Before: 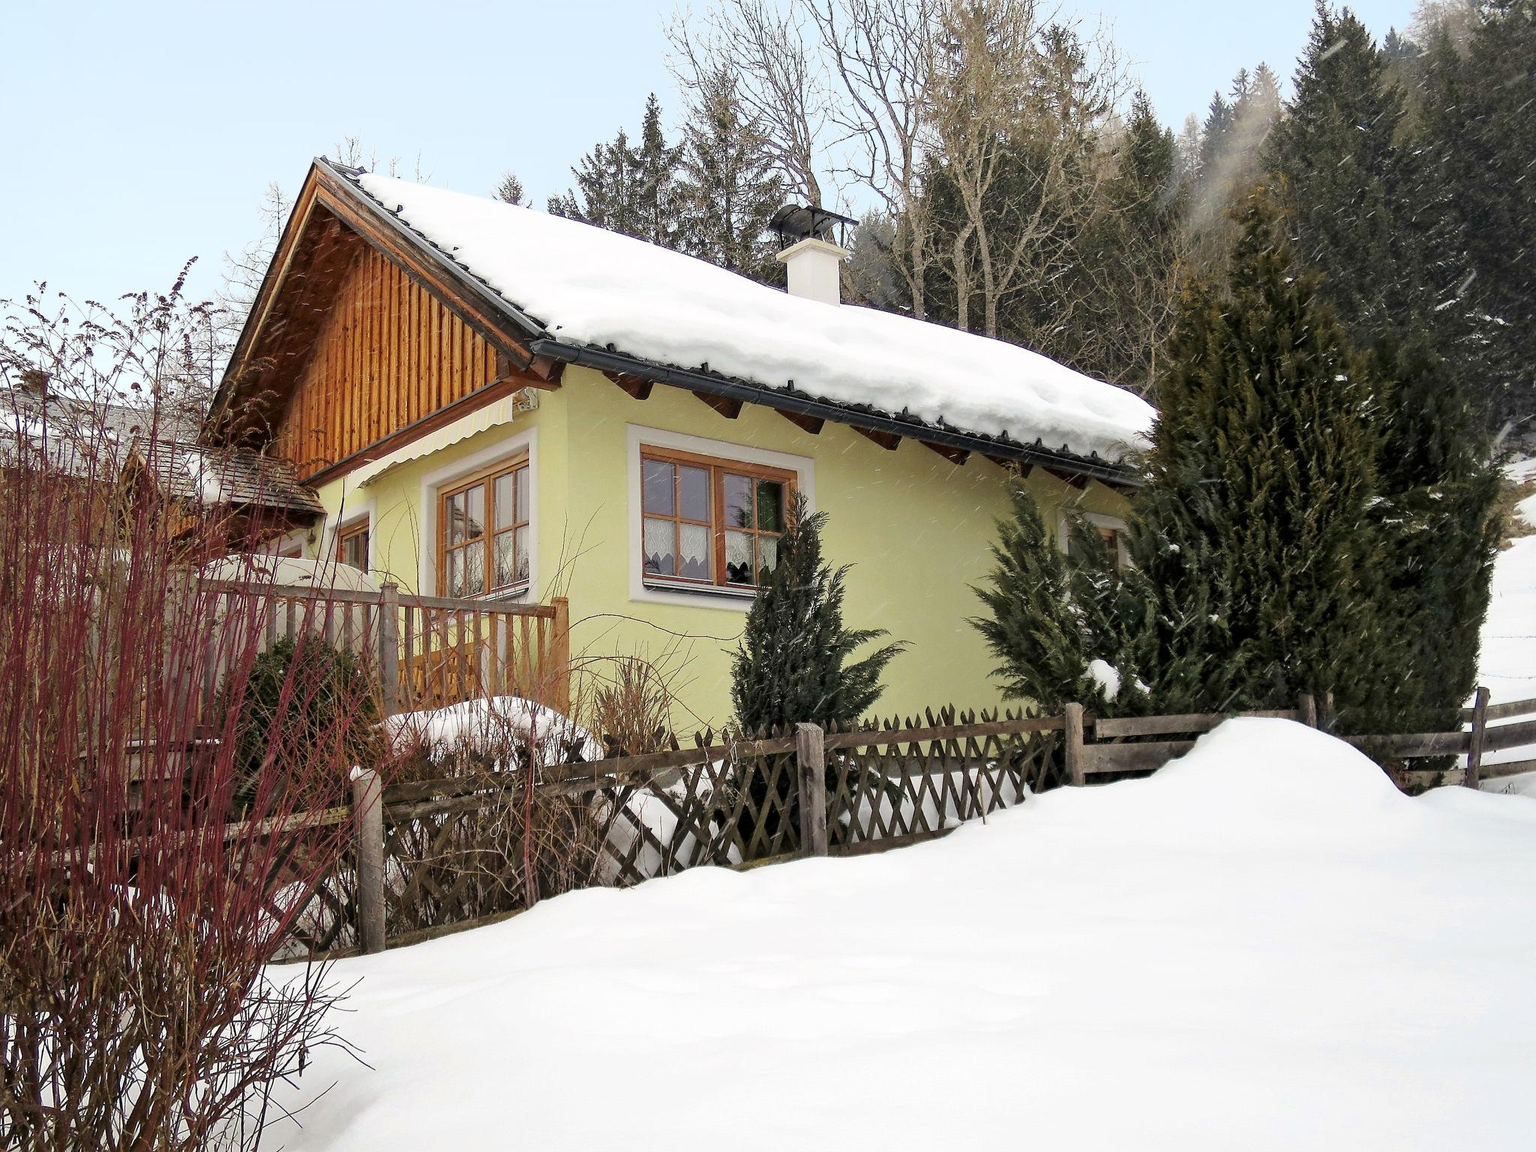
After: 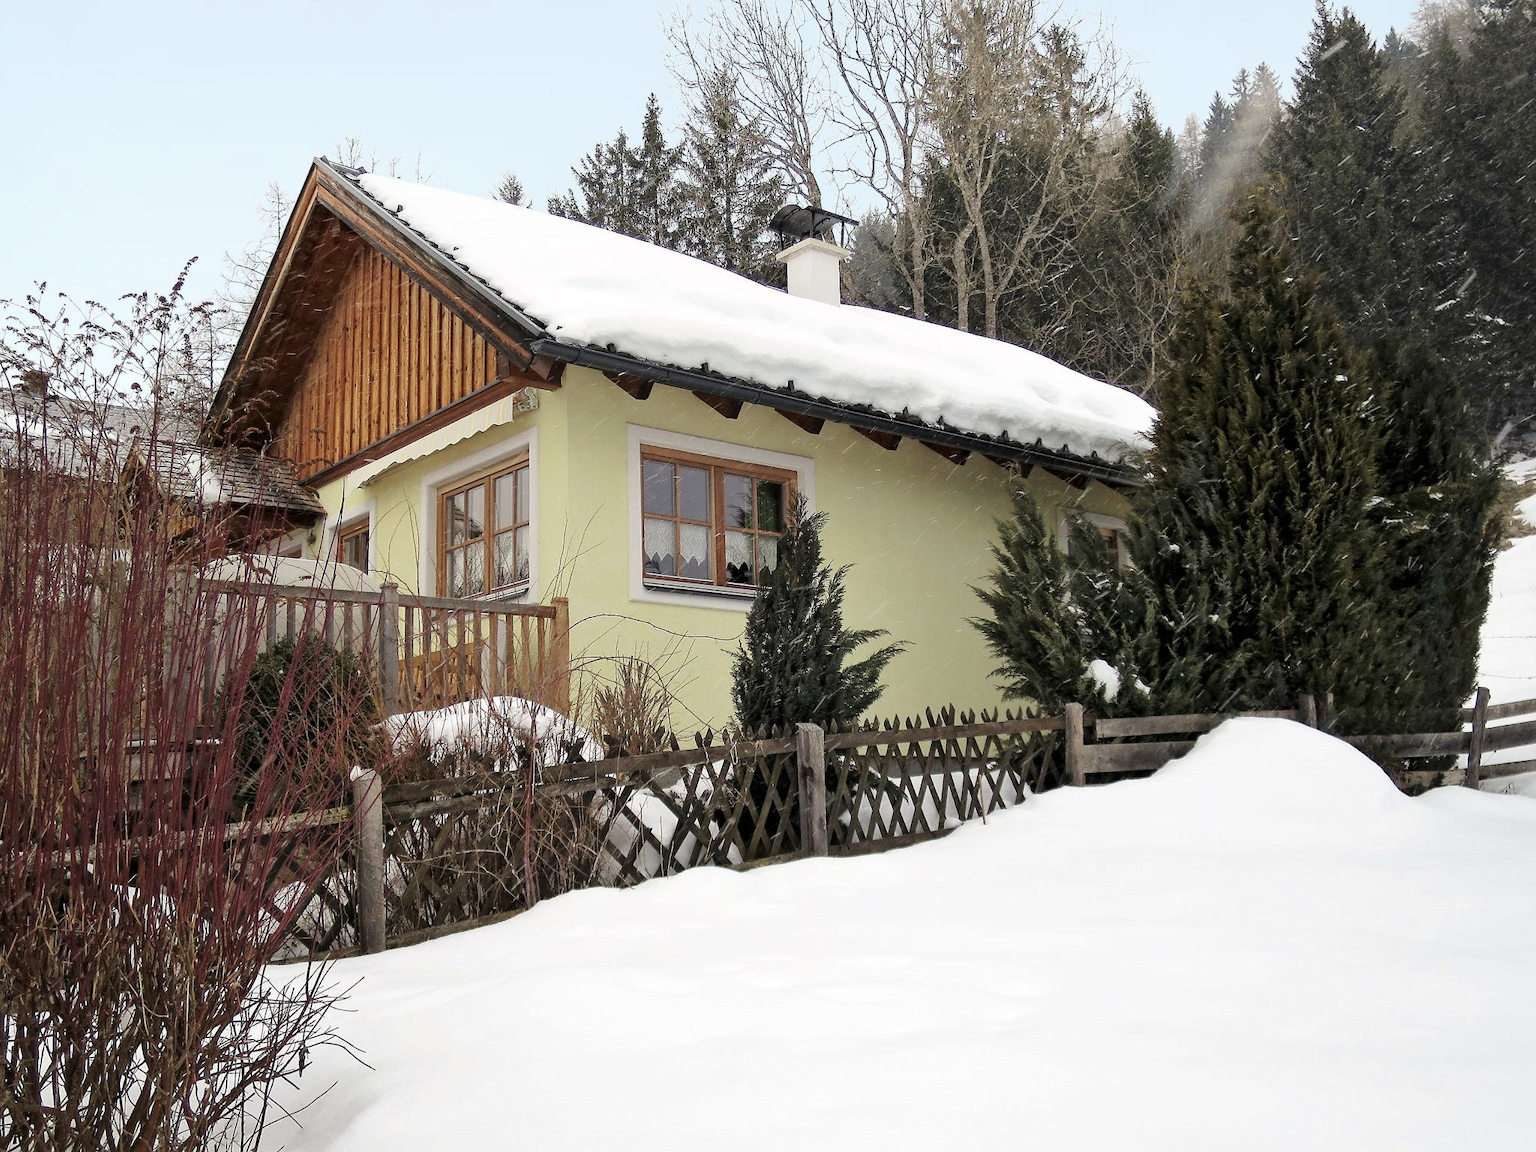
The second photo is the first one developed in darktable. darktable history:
tone equalizer: on, module defaults
contrast brightness saturation: contrast 0.06, brightness -0.01, saturation -0.23
